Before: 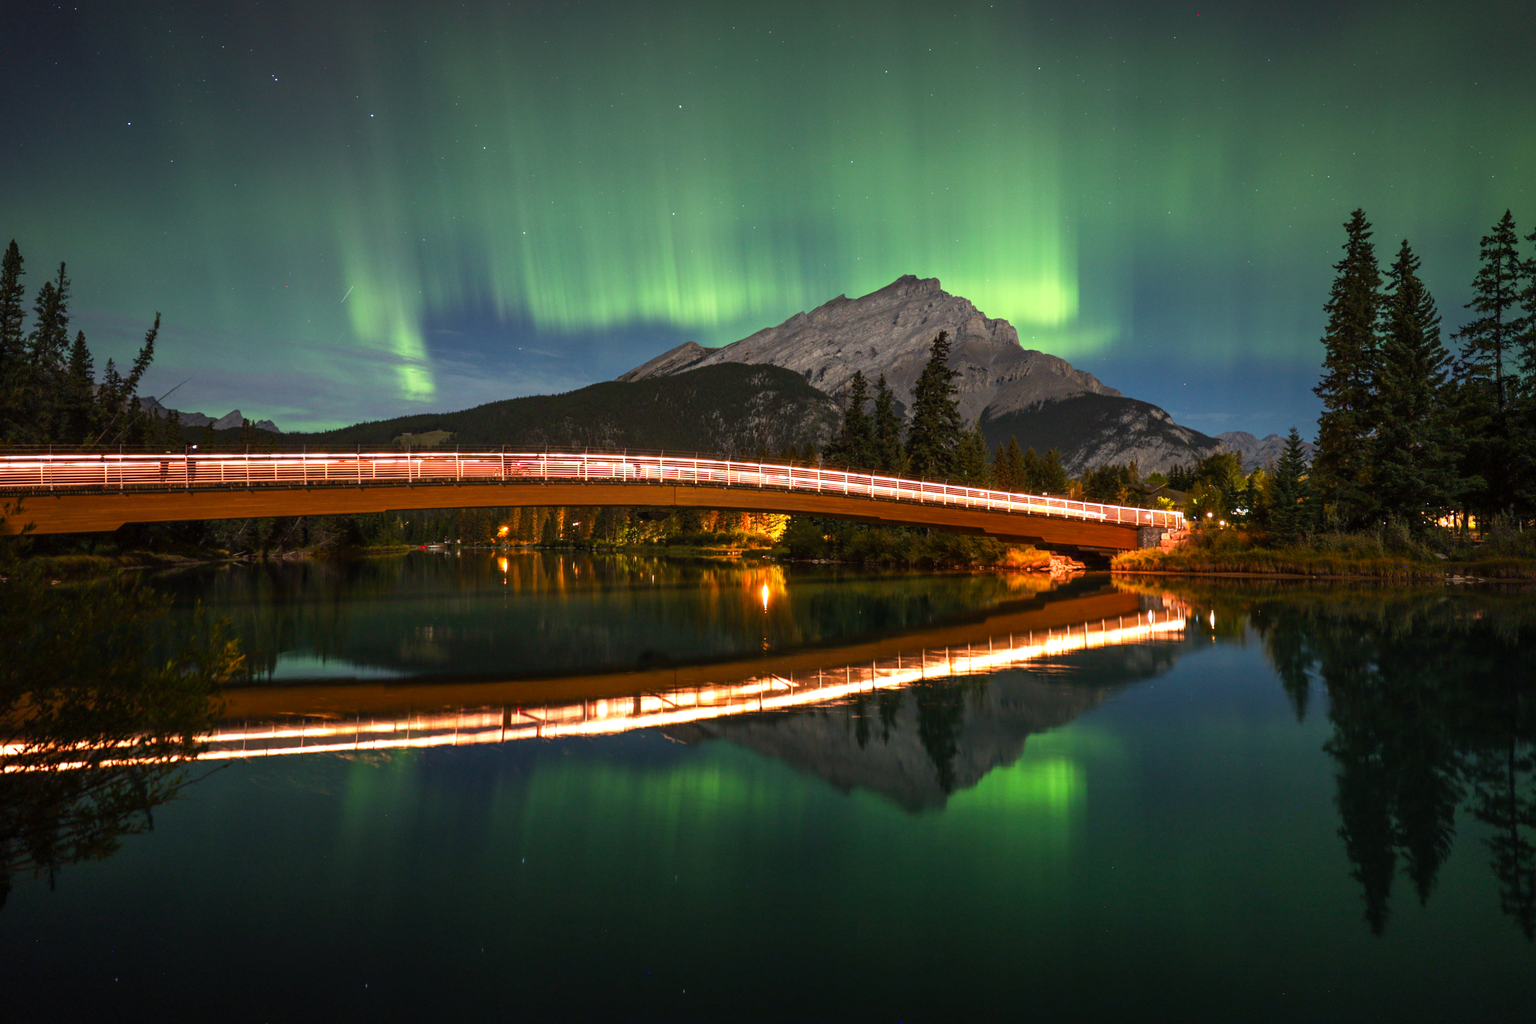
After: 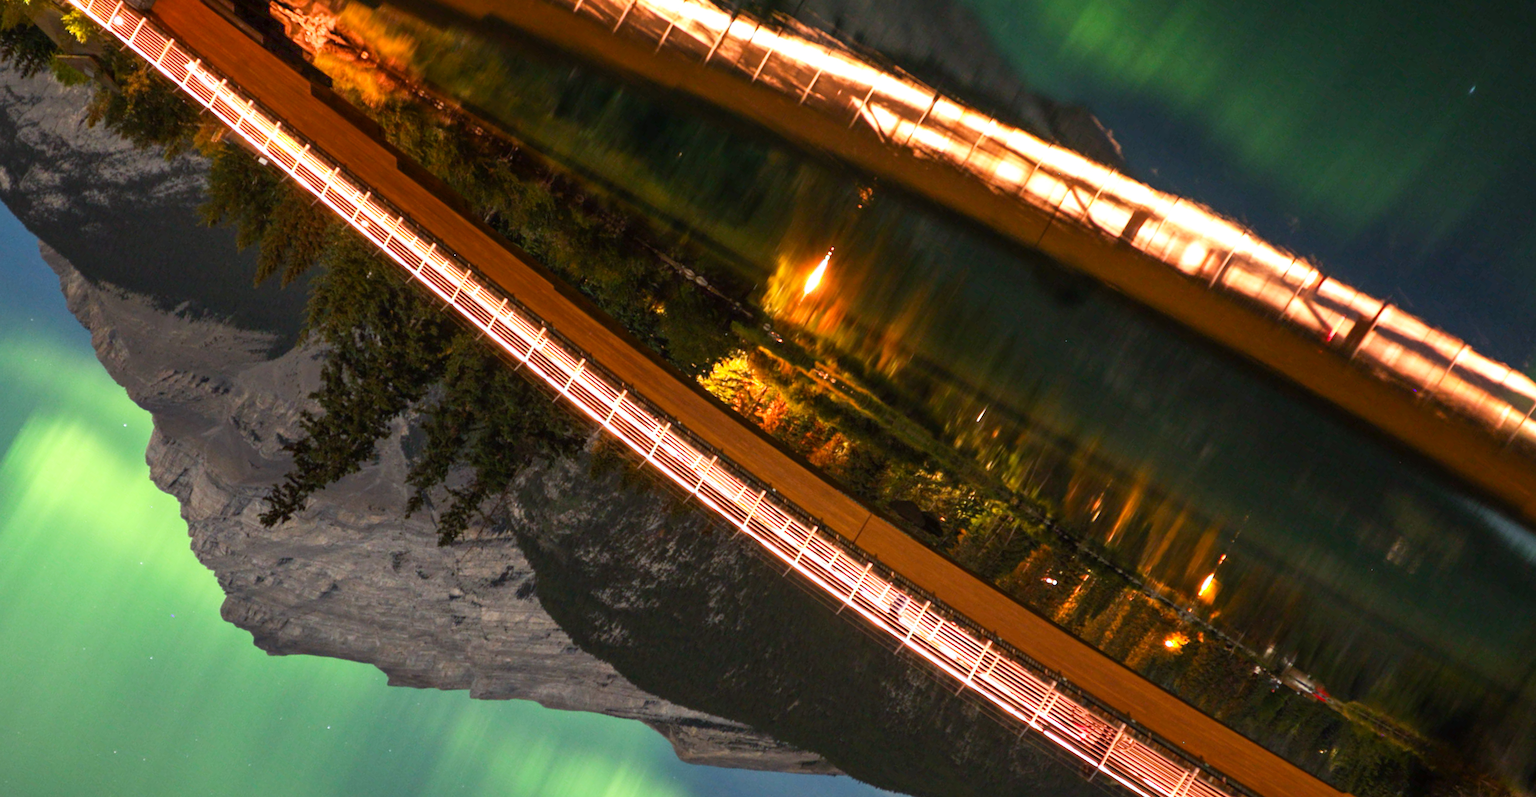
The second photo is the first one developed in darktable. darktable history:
crop and rotate: angle 148.26°, left 9.111%, top 15.622%, right 4.586%, bottom 17.113%
